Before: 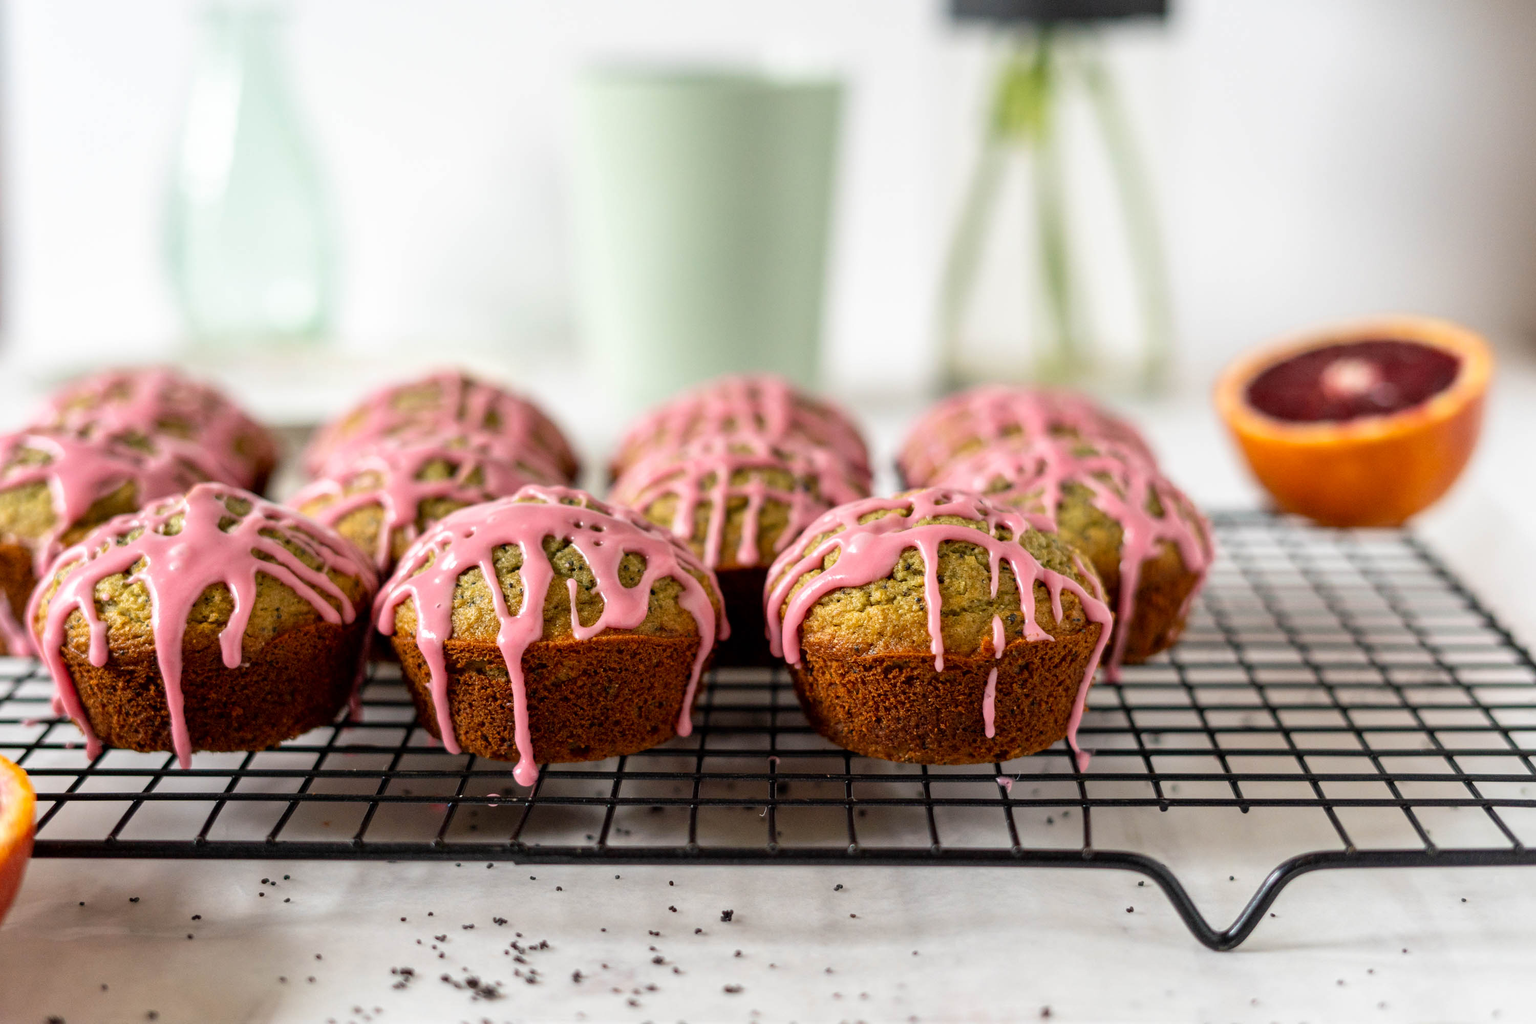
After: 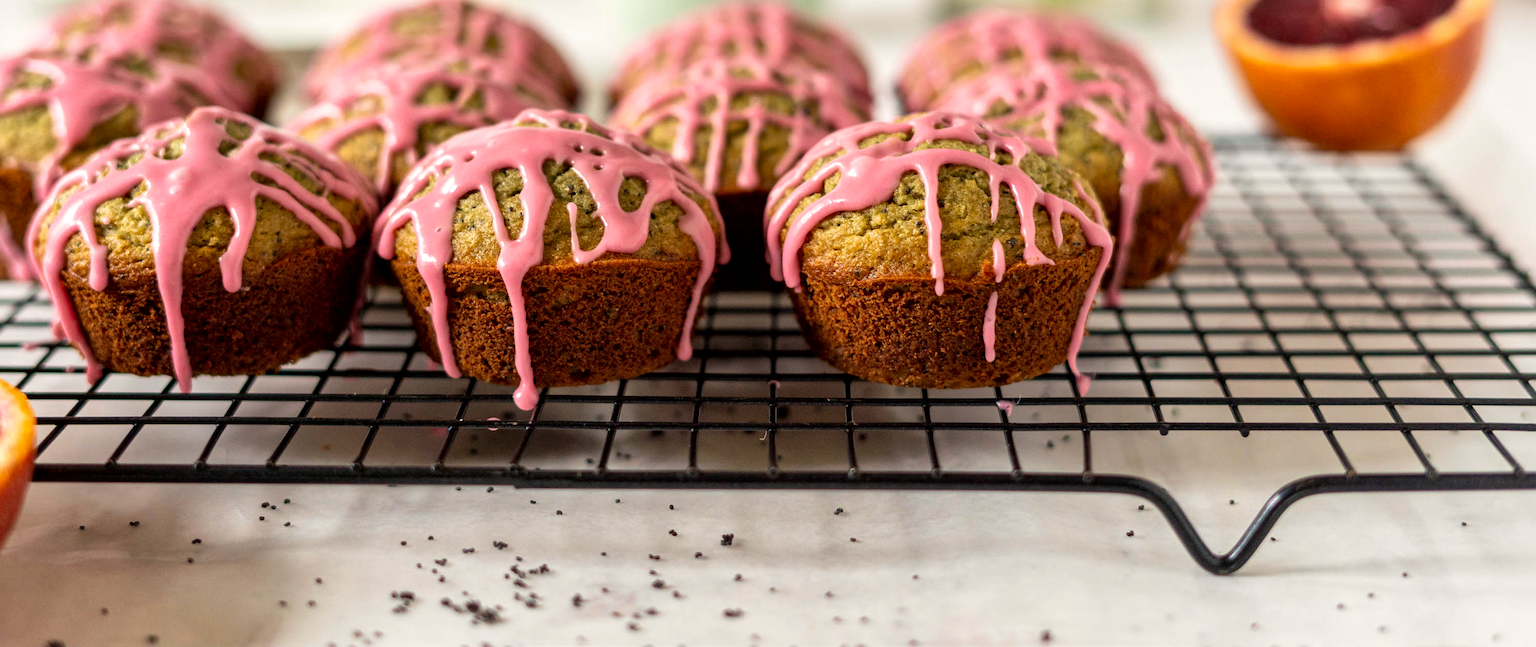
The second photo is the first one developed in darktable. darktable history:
crop and rotate: top 36.792%
color calibration: x 0.339, y 0.354, temperature 5203.36 K
exposure: compensate highlight preservation false
base curve: preserve colors none
local contrast: mode bilateral grid, contrast 19, coarseness 50, detail 120%, midtone range 0.2
velvia: on, module defaults
